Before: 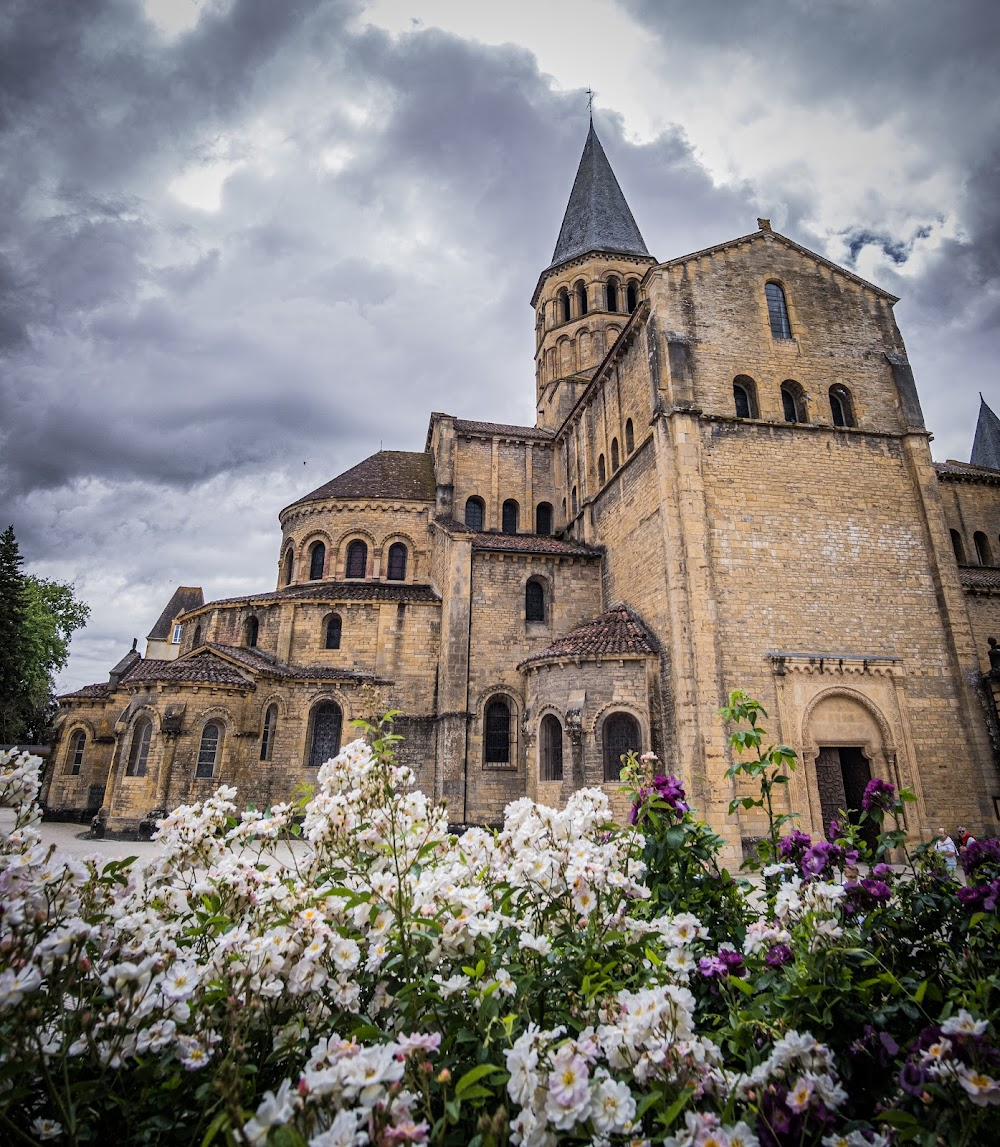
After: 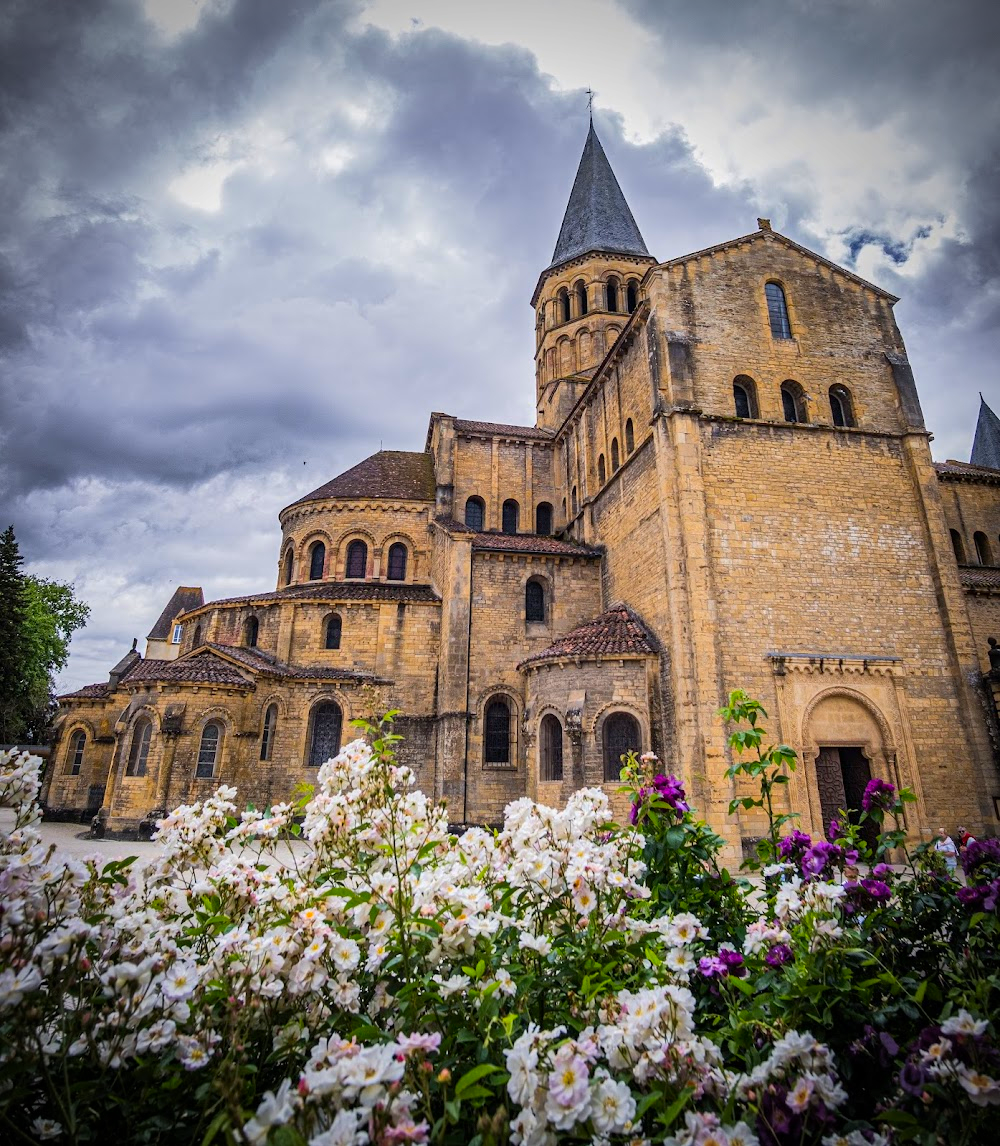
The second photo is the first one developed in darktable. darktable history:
contrast brightness saturation: saturation 0.5
vignetting: fall-off radius 60.92%
crop: bottom 0.071%
